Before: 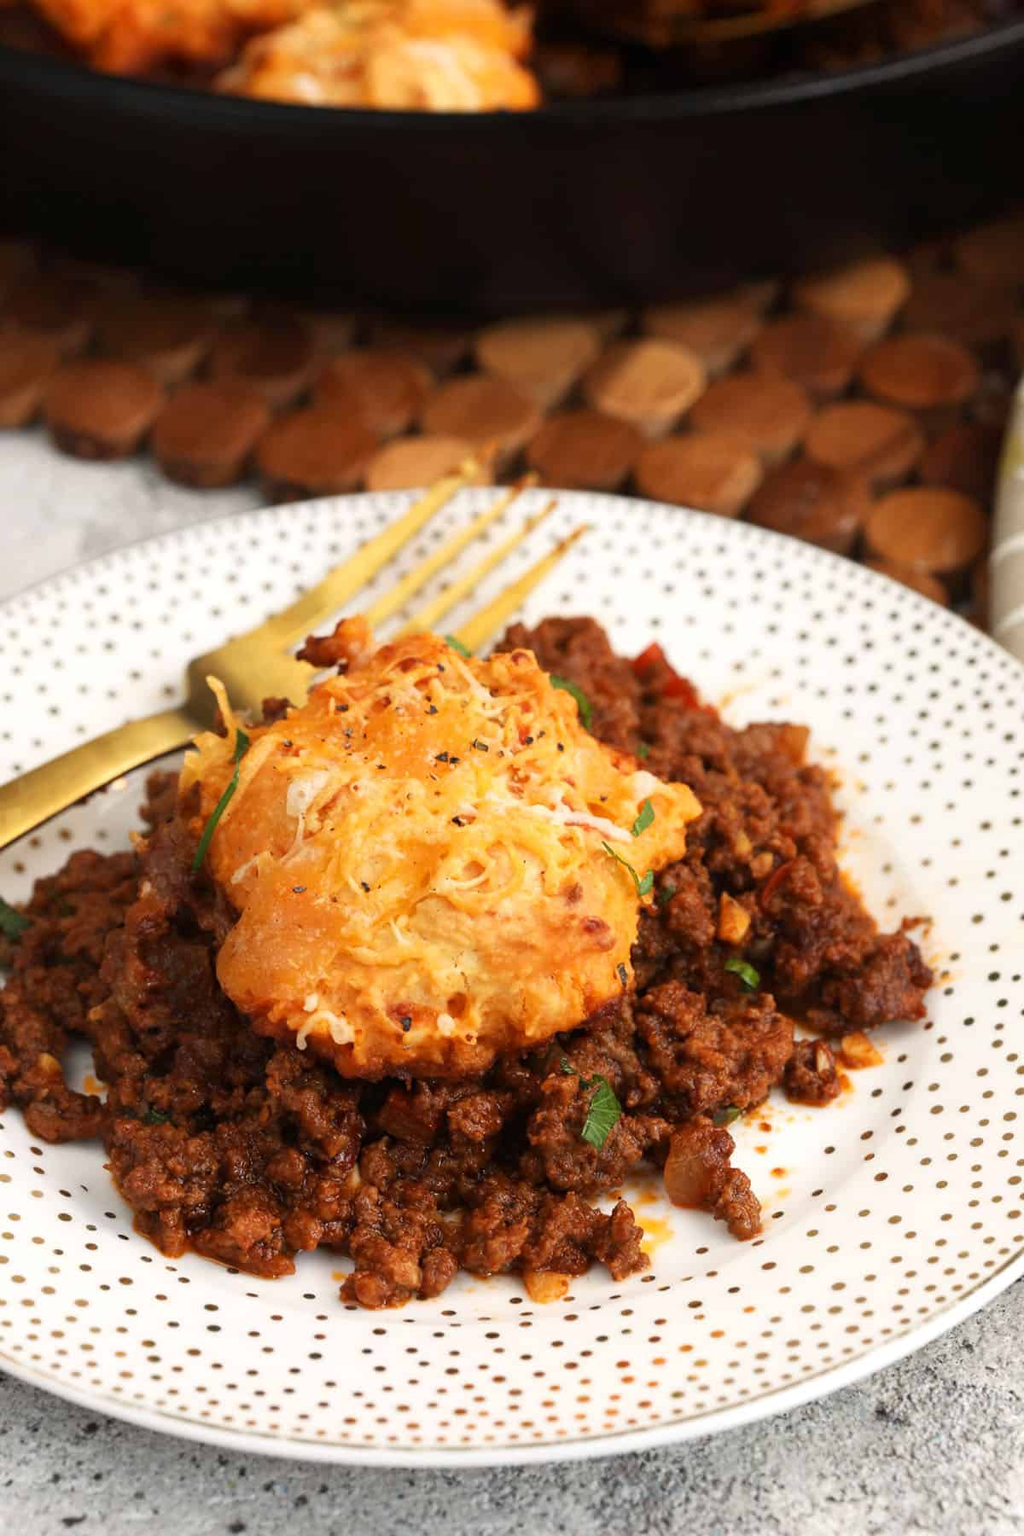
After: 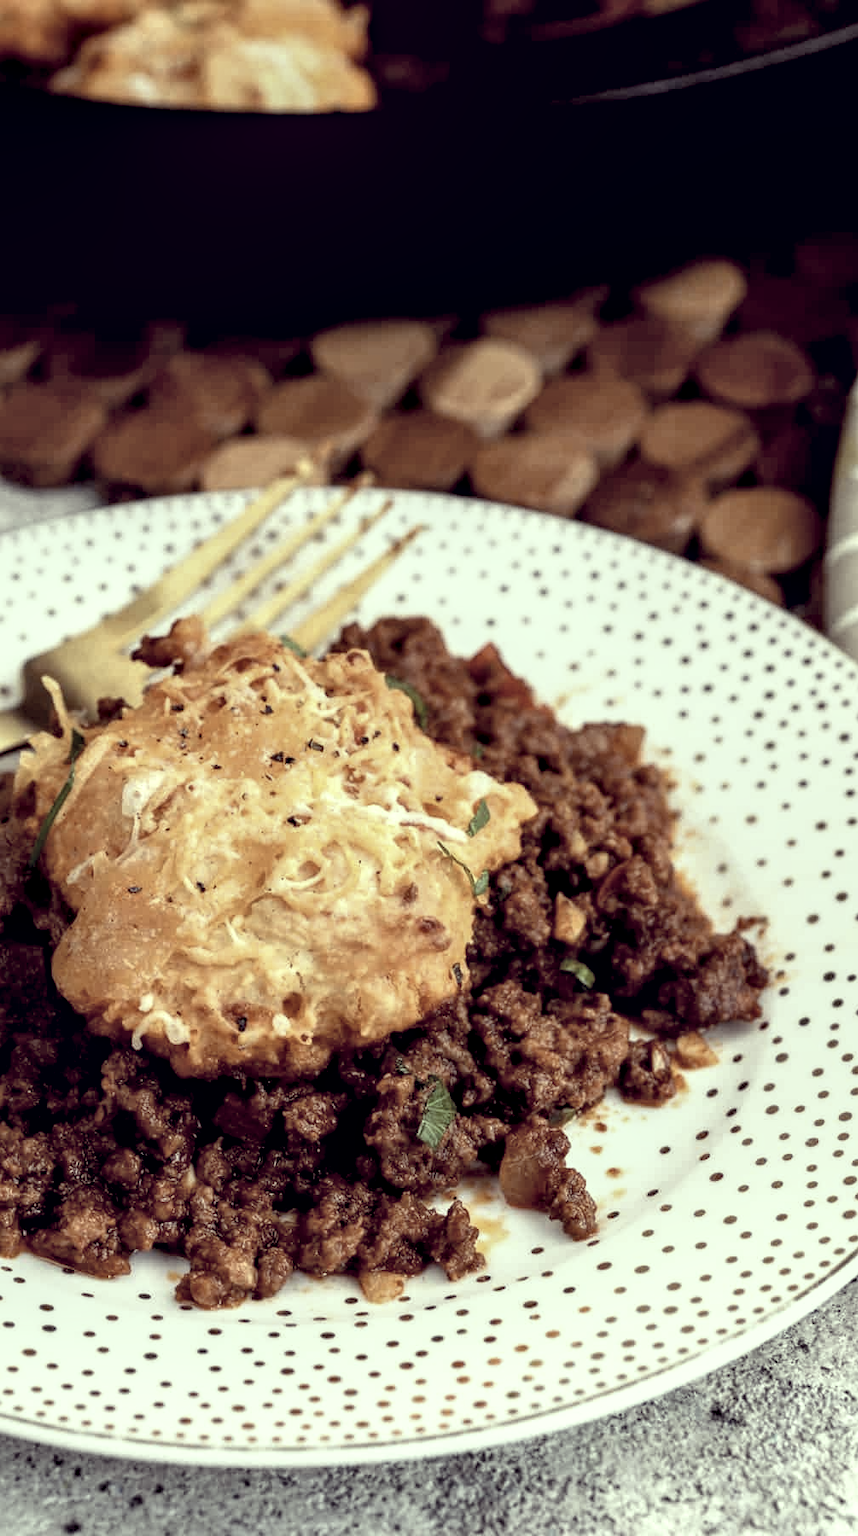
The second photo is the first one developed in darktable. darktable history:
color correction: highlights a* -20.17, highlights b* 20.27, shadows a* 20.03, shadows b* -20.46, saturation 0.43
crop: left 16.145%
exposure: exposure -0.064 EV, compensate highlight preservation false
local contrast: highlights 20%, detail 150%
tone equalizer: on, module defaults
base curve: curves: ch0 [(0.017, 0) (0.425, 0.441) (0.844, 0.933) (1, 1)], preserve colors none
